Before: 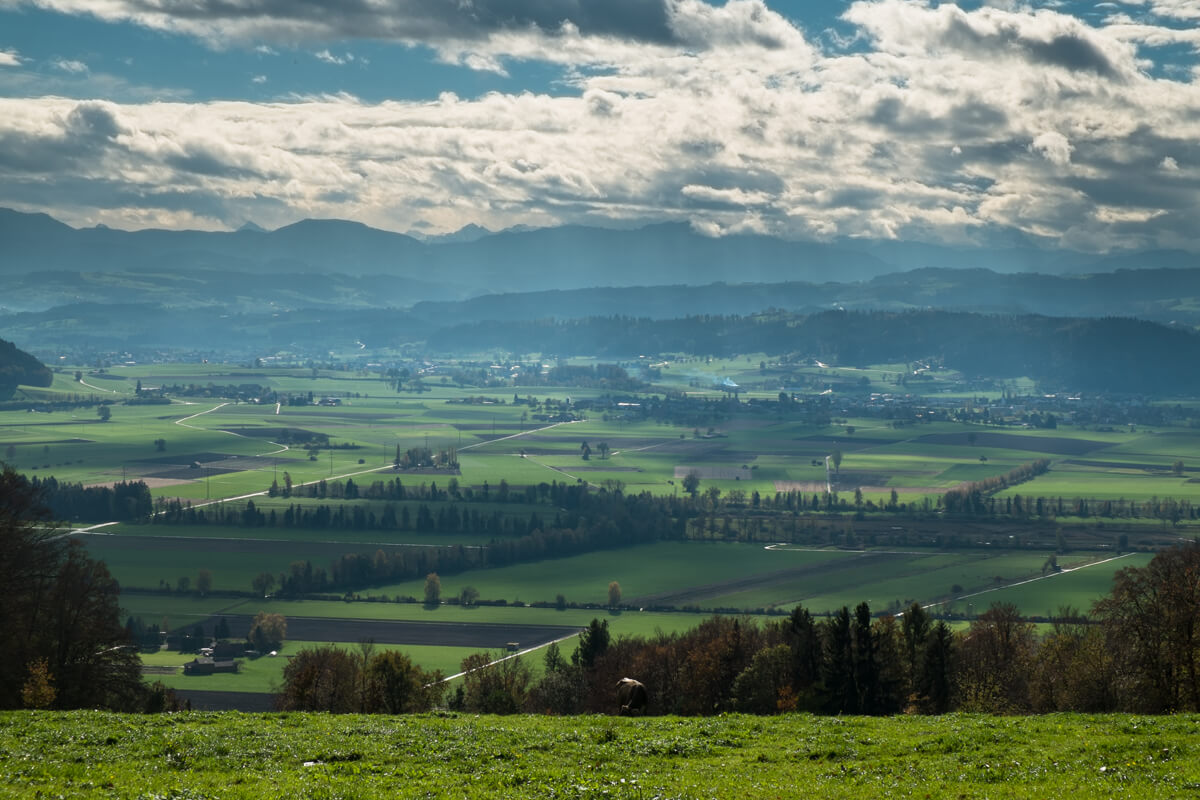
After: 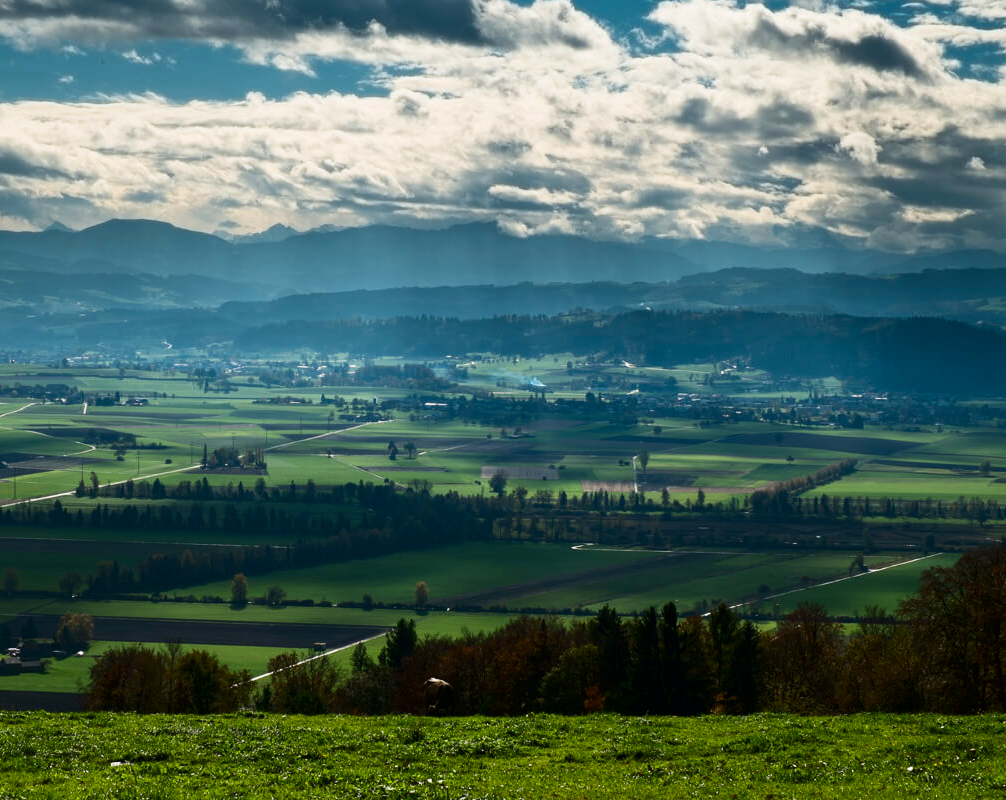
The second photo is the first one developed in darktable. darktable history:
crop: left 16.145%
contrast brightness saturation: contrast 0.21, brightness -0.11, saturation 0.21
